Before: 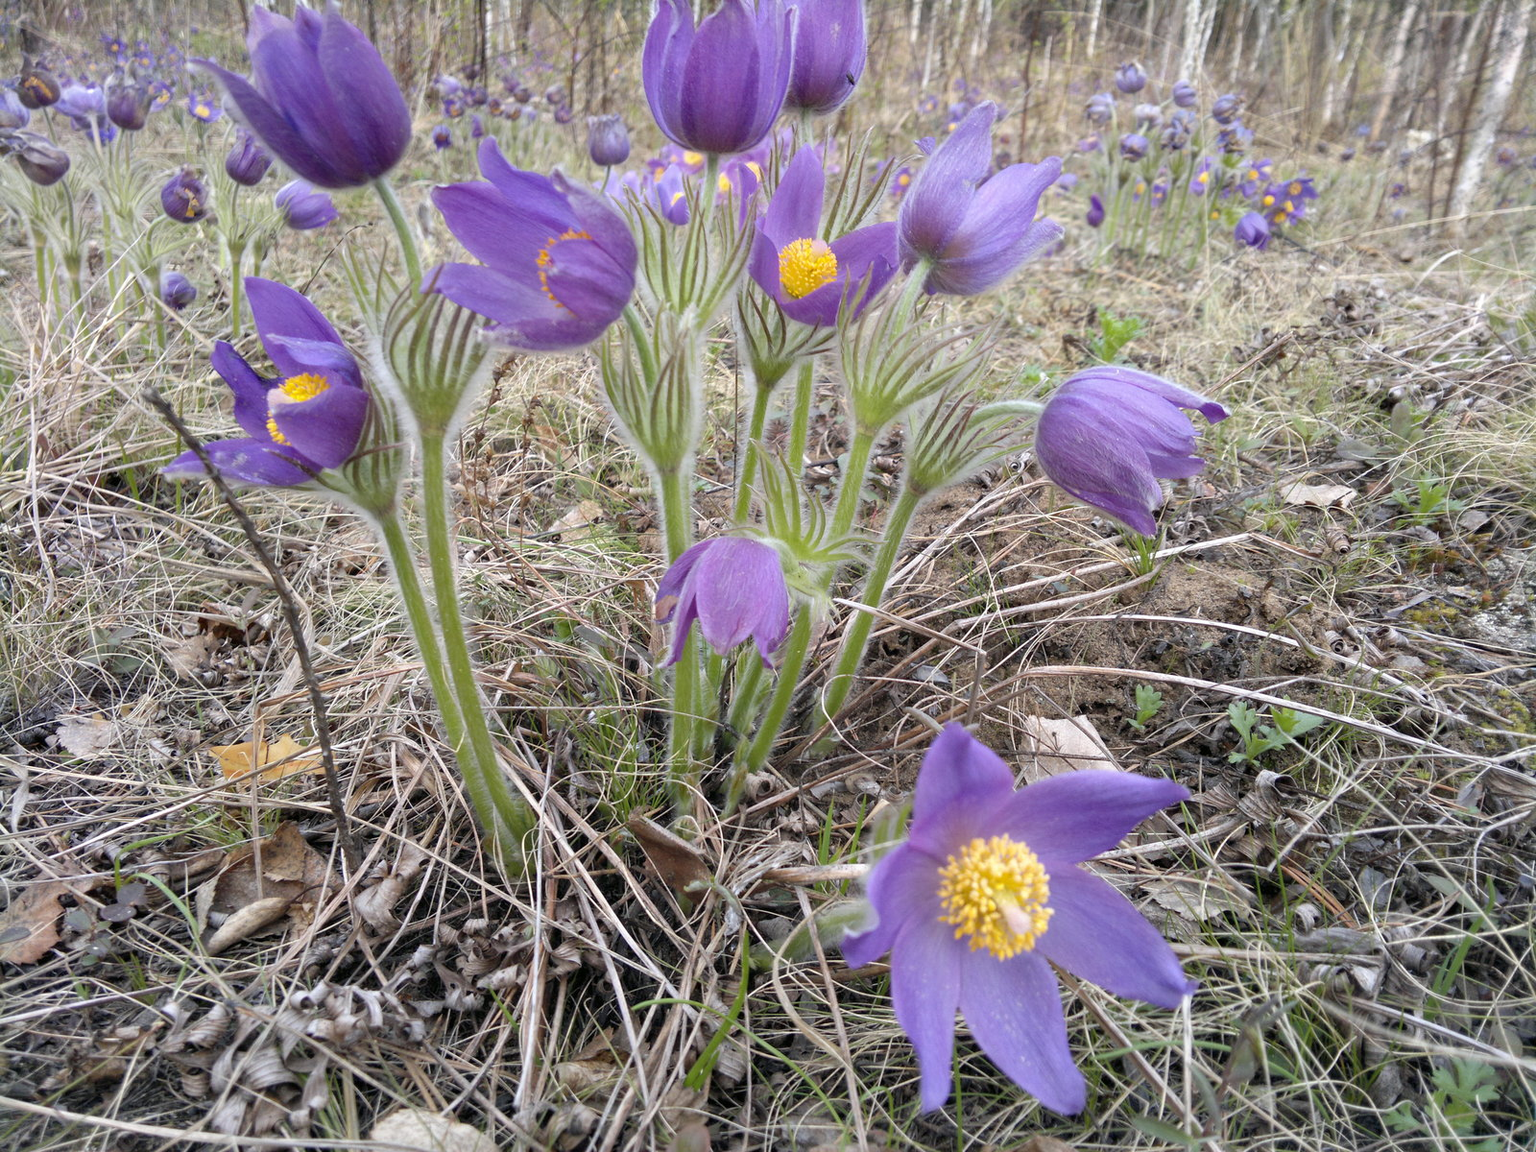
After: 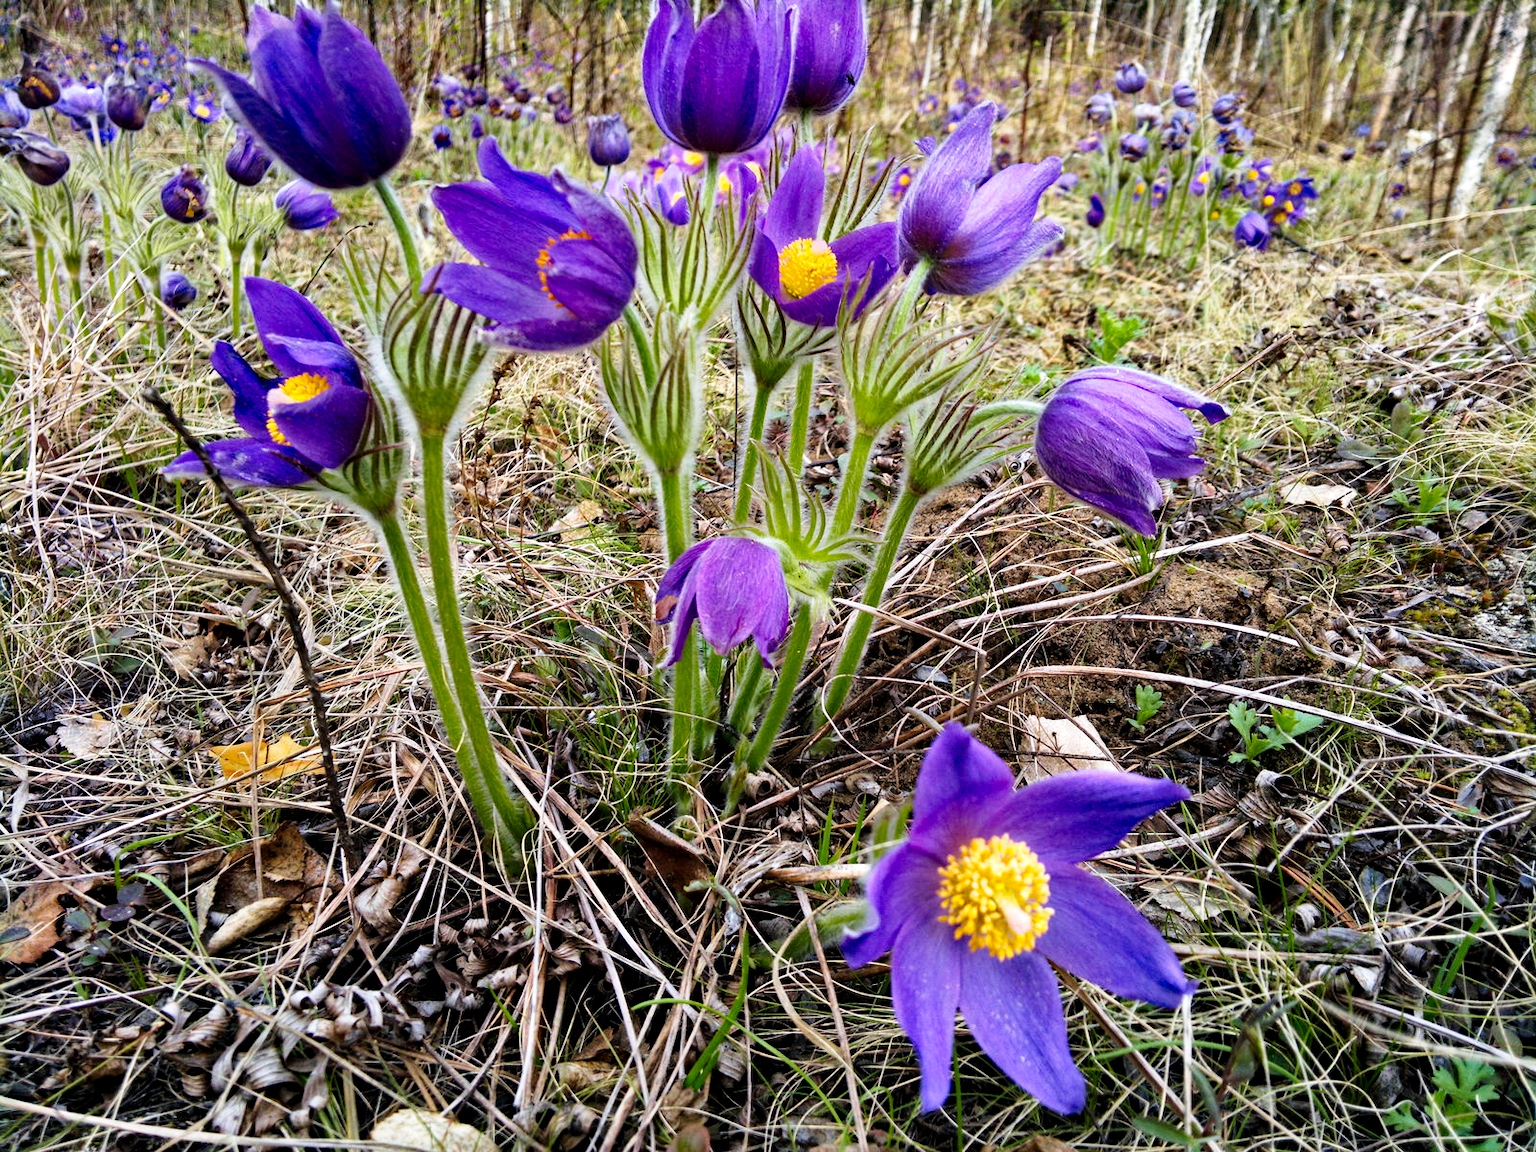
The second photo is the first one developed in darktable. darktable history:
velvia: on, module defaults
haze removal: strength 0.416, compatibility mode true, adaptive false
shadows and highlights: soften with gaussian
tone curve: curves: ch0 [(0, 0) (0.078, 0) (0.241, 0.056) (0.59, 0.574) (0.802, 0.868) (1, 1)], preserve colors none
